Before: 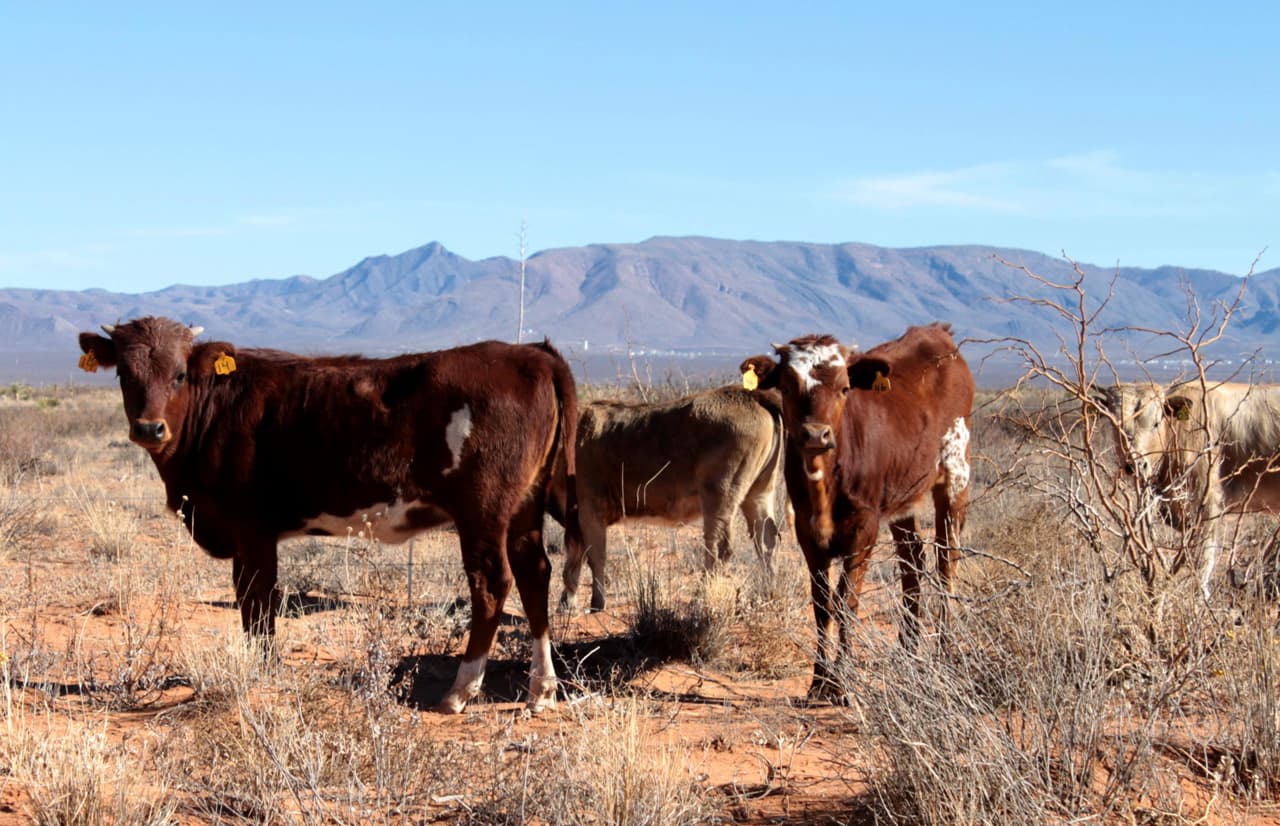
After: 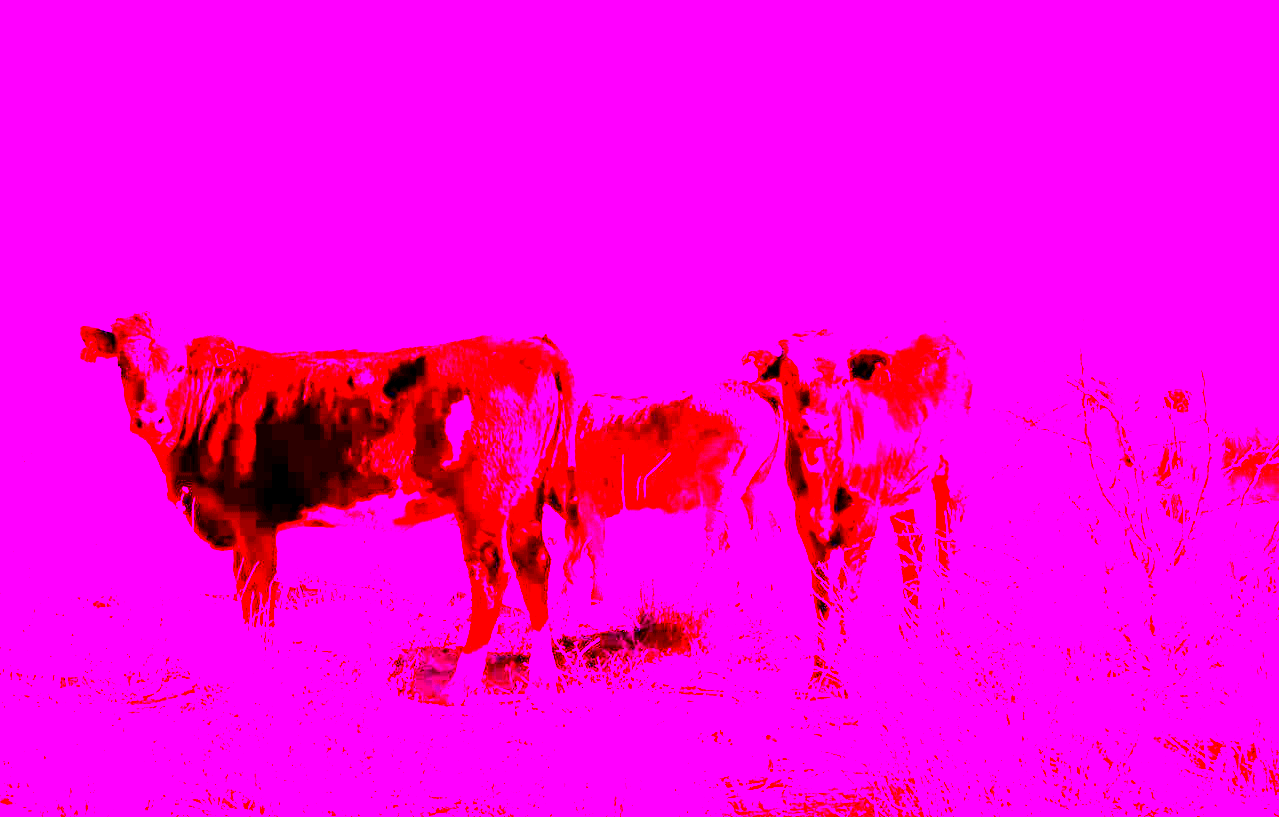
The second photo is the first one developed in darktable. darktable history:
crop: top 1.049%, right 0.001%
exposure: black level correction 0.009, exposure 0.119 EV, compensate highlight preservation false
white balance: red 8, blue 8
color correction: highlights a* 10.44, highlights b* 30.04, shadows a* 2.73, shadows b* 17.51, saturation 1.72
